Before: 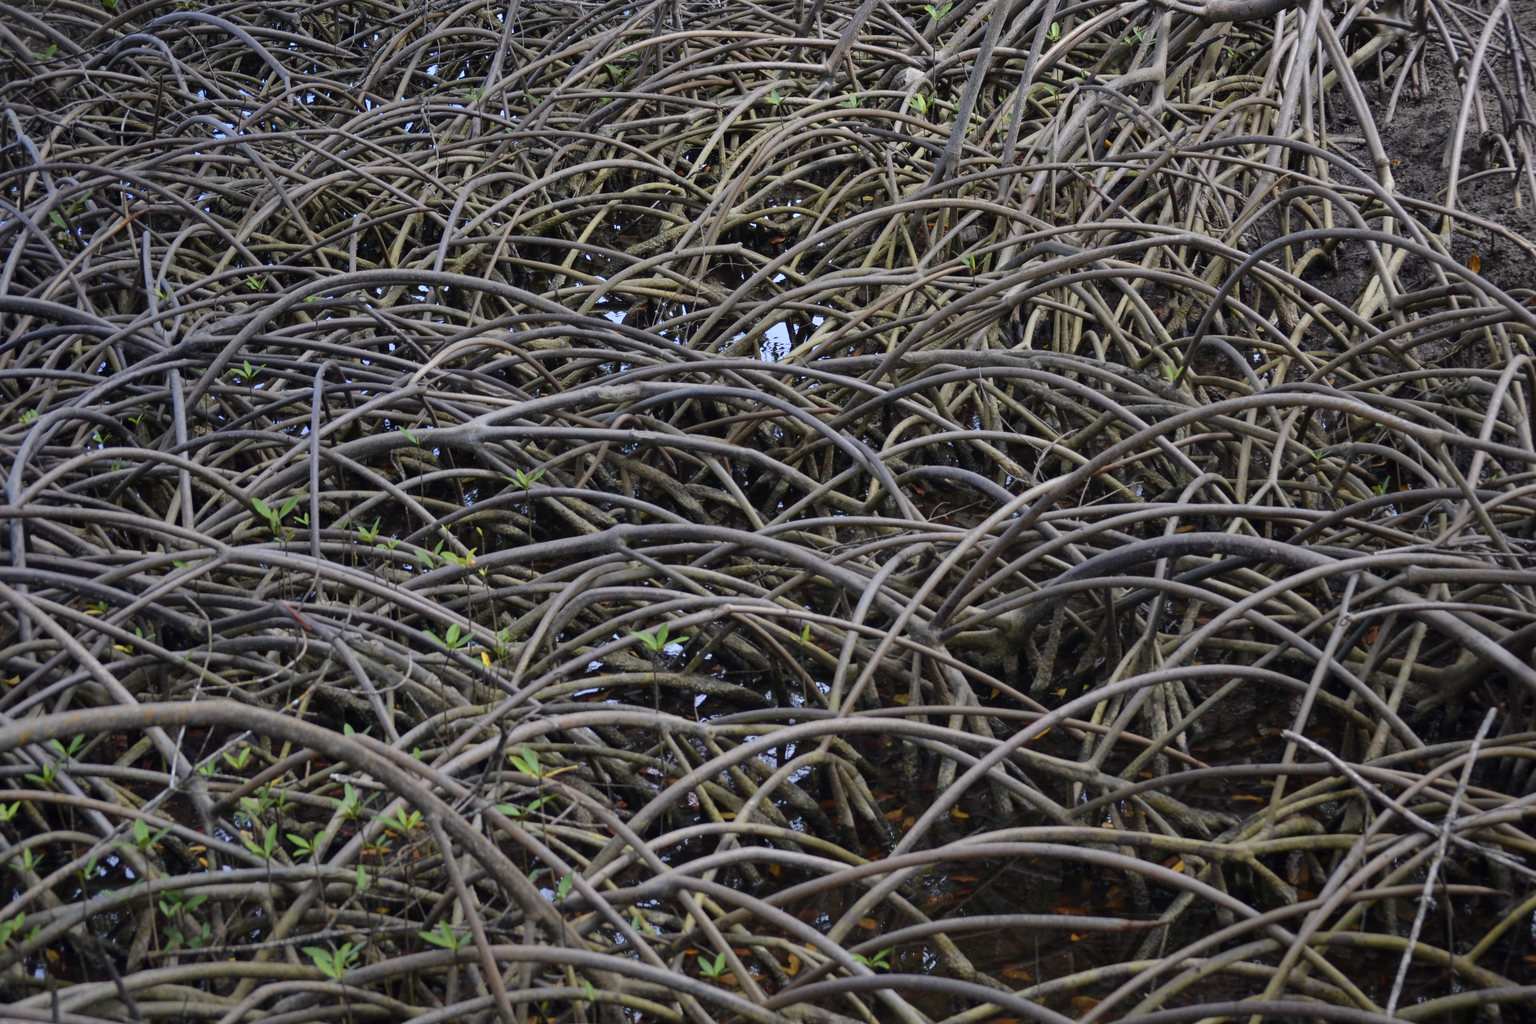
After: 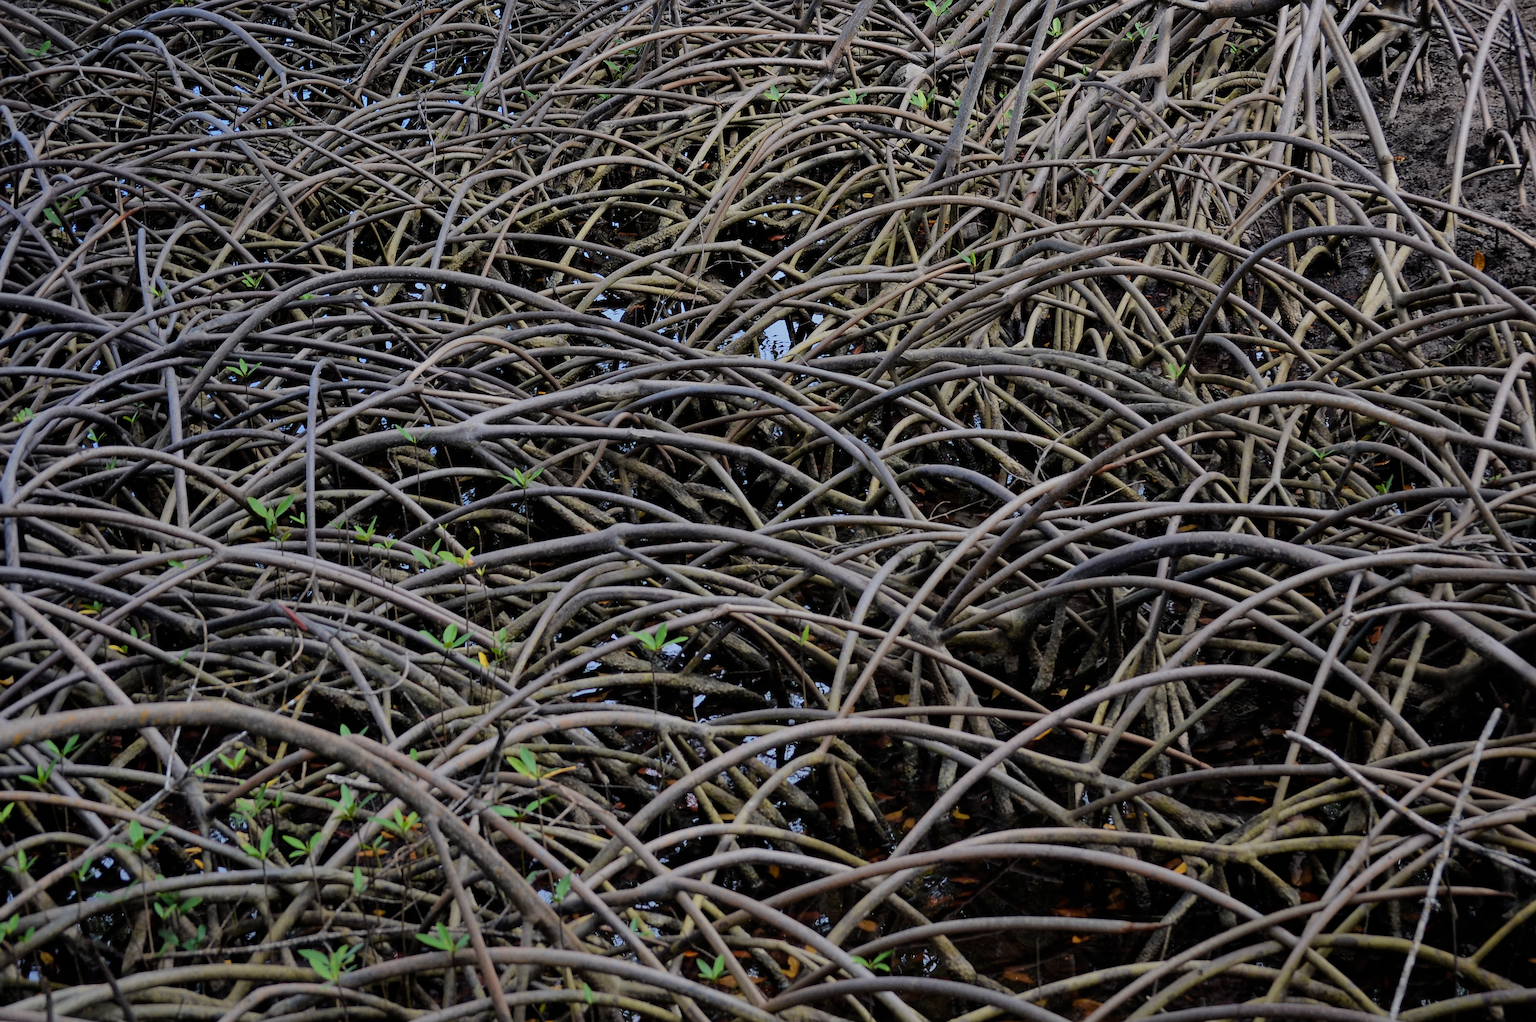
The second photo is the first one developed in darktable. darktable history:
crop: left 0.434%, top 0.485%, right 0.244%, bottom 0.386%
filmic rgb: black relative exposure -7.65 EV, white relative exposure 4.56 EV, hardness 3.61, color science v6 (2022)
sharpen: on, module defaults
